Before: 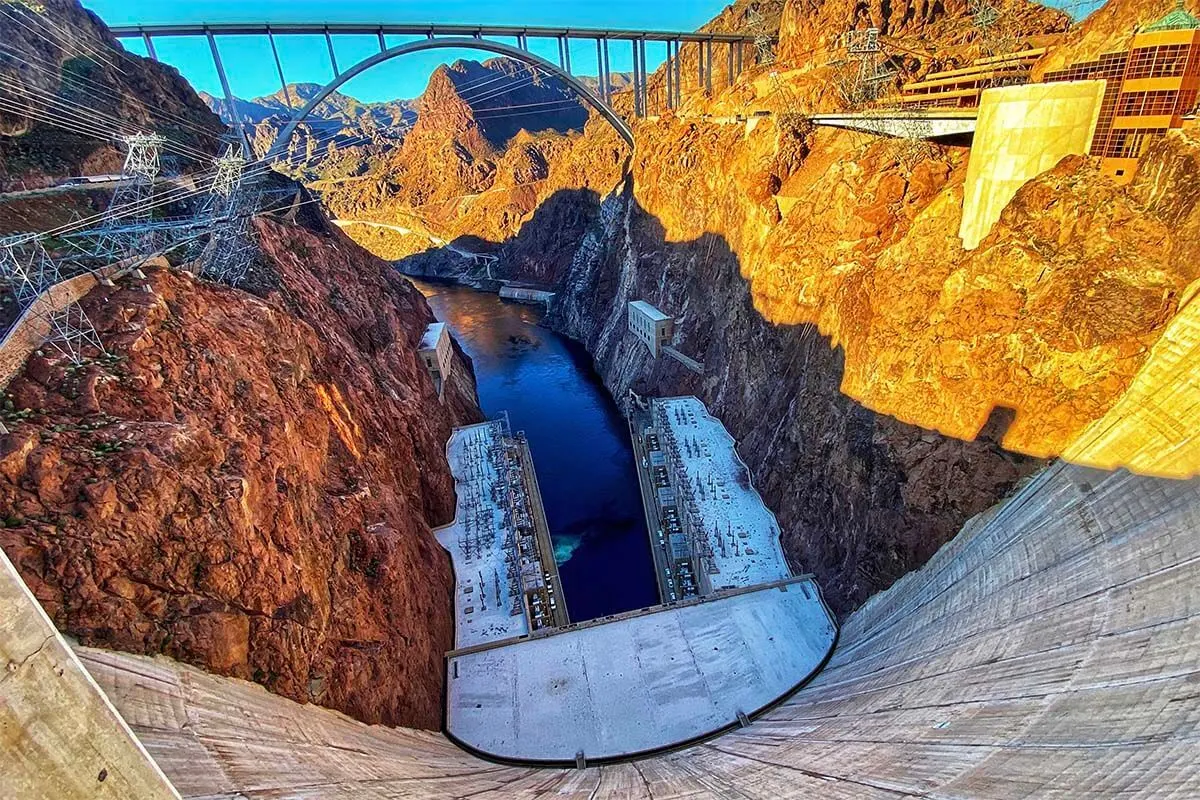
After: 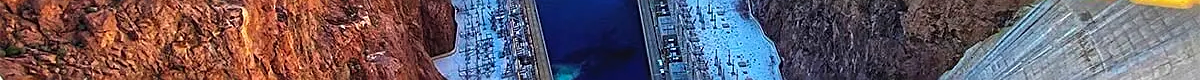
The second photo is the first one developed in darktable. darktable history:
contrast brightness saturation: contrast 0.03, brightness 0.06, saturation 0.13
crop and rotate: top 59.084%, bottom 30.916%
sharpen: on, module defaults
exposure: black level correction -0.003, exposure 0.04 EV, compensate highlight preservation false
